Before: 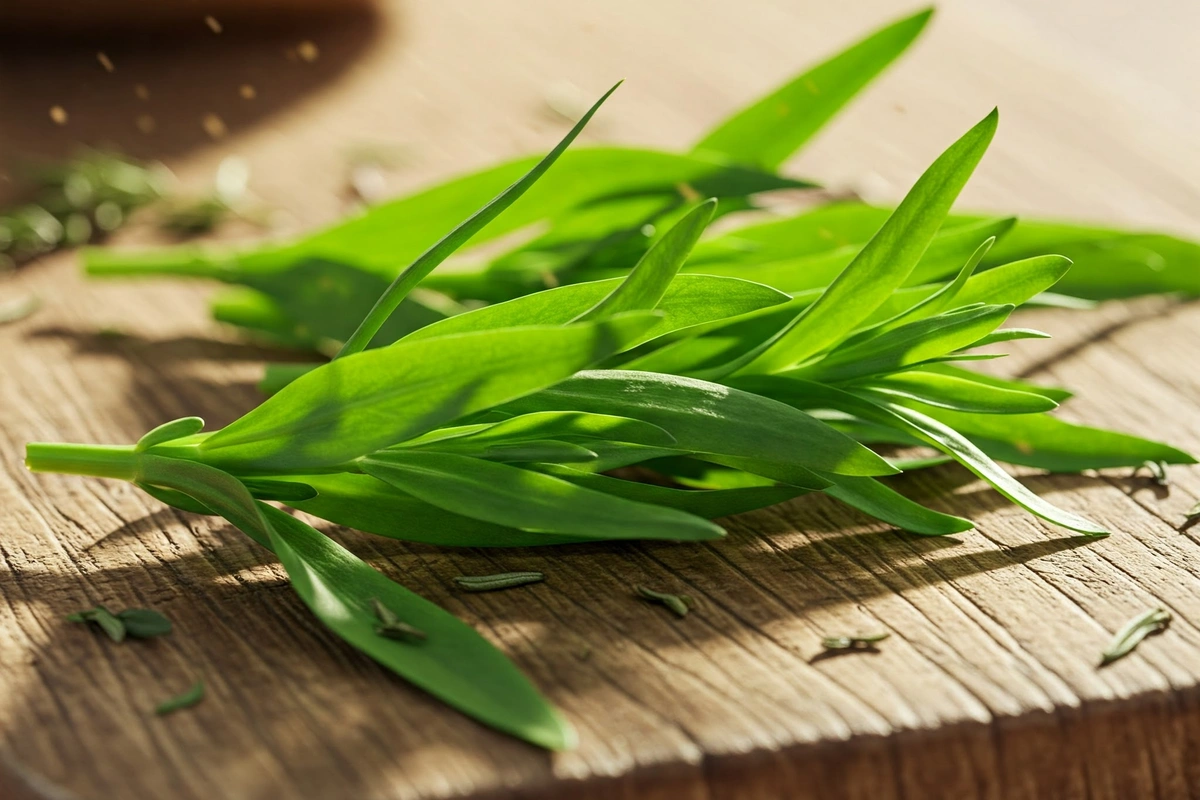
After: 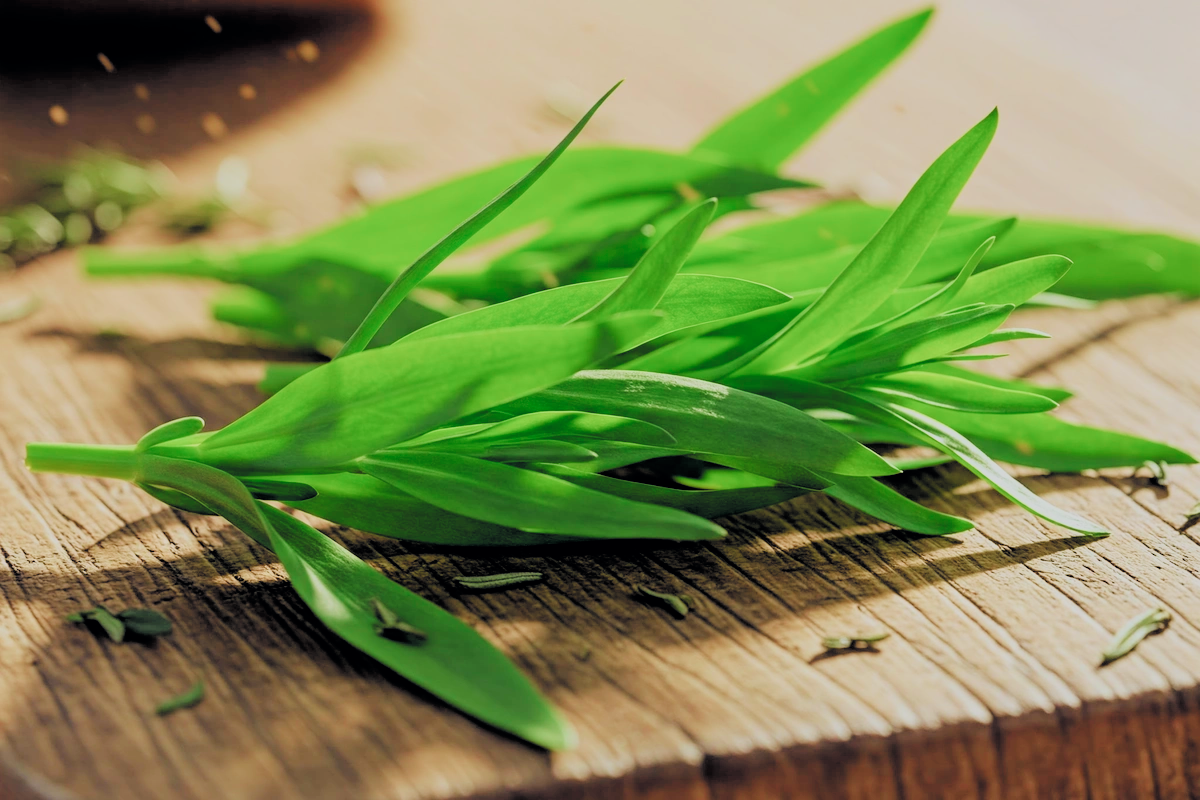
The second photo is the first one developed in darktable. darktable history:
tone curve: curves: ch0 [(0, 0) (0.051, 0.027) (0.096, 0.071) (0.241, 0.247) (0.455, 0.52) (0.594, 0.692) (0.715, 0.845) (0.84, 0.936) (1, 1)]; ch1 [(0, 0) (0.1, 0.038) (0.318, 0.243) (0.399, 0.351) (0.478, 0.469) (0.499, 0.499) (0.534, 0.549) (0.565, 0.605) (0.601, 0.644) (0.666, 0.701) (1, 1)]; ch2 [(0, 0) (0.453, 0.45) (0.479, 0.483) (0.504, 0.499) (0.52, 0.508) (0.561, 0.573) (0.592, 0.617) (0.824, 0.815) (1, 1)], color space Lab, independent channels, preserve colors none
filmic rgb: black relative exposure -4.45 EV, white relative exposure 6.58 EV, hardness 1.86, contrast 0.513, color science v4 (2020)
